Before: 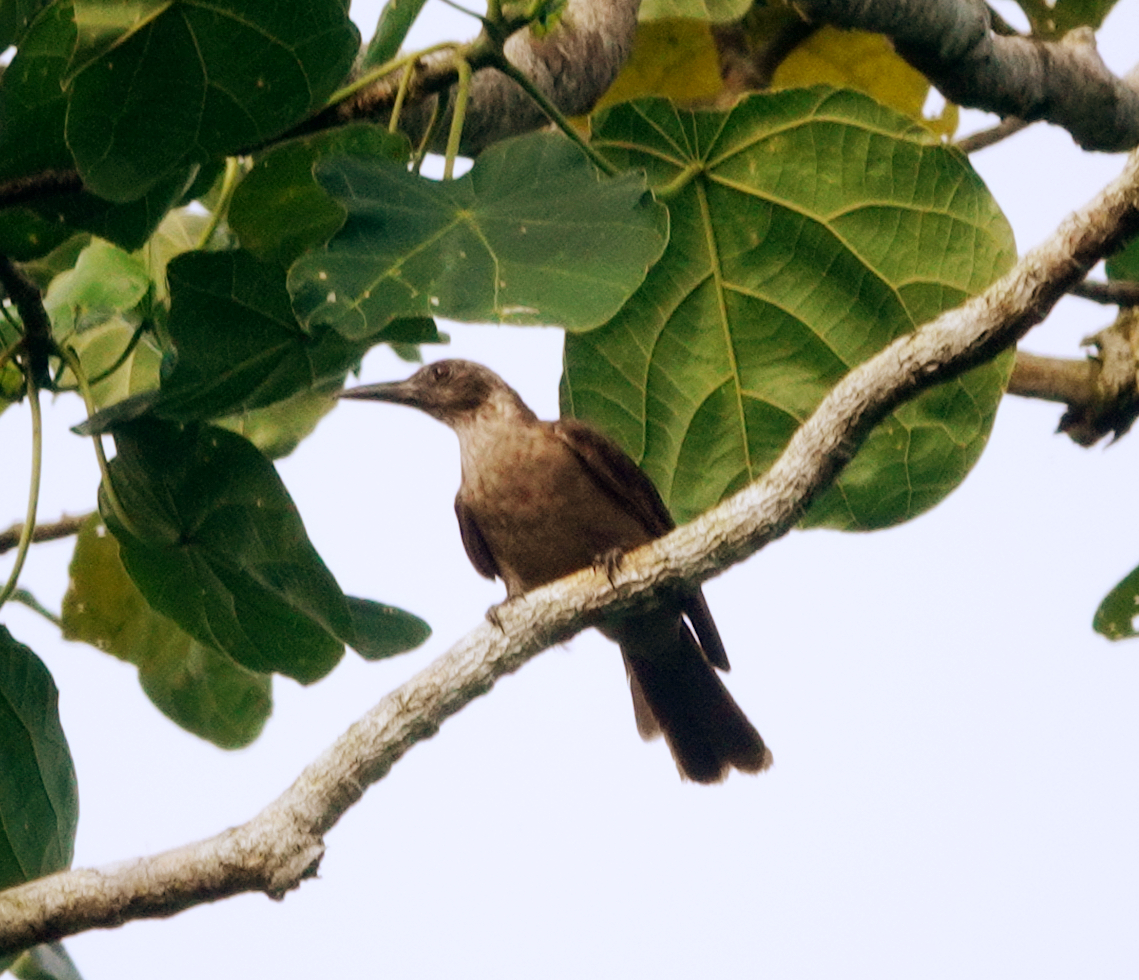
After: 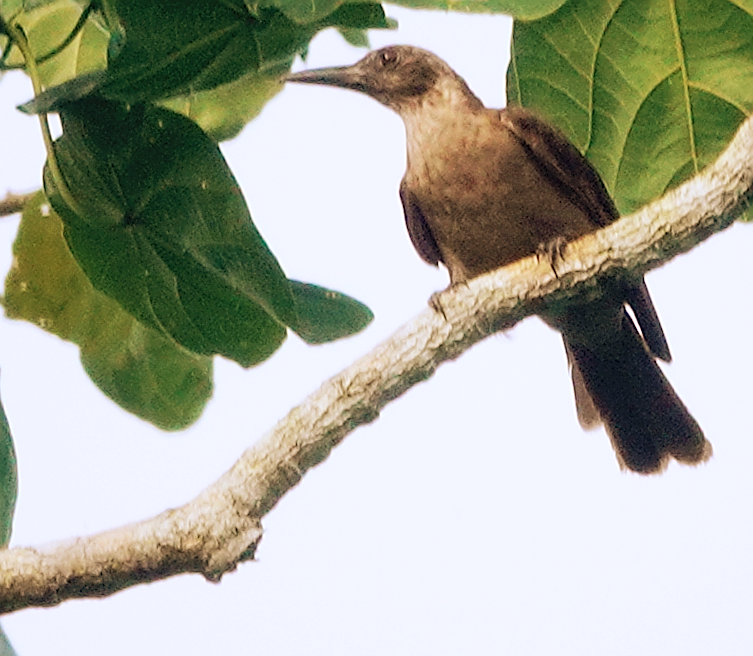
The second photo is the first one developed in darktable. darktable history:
contrast brightness saturation: brightness 0.151
sharpen: radius 1.401, amount 1.254, threshold 0.712
crop and rotate: angle -1.12°, left 3.819%, top 31.526%, right 28.567%
velvia: on, module defaults
